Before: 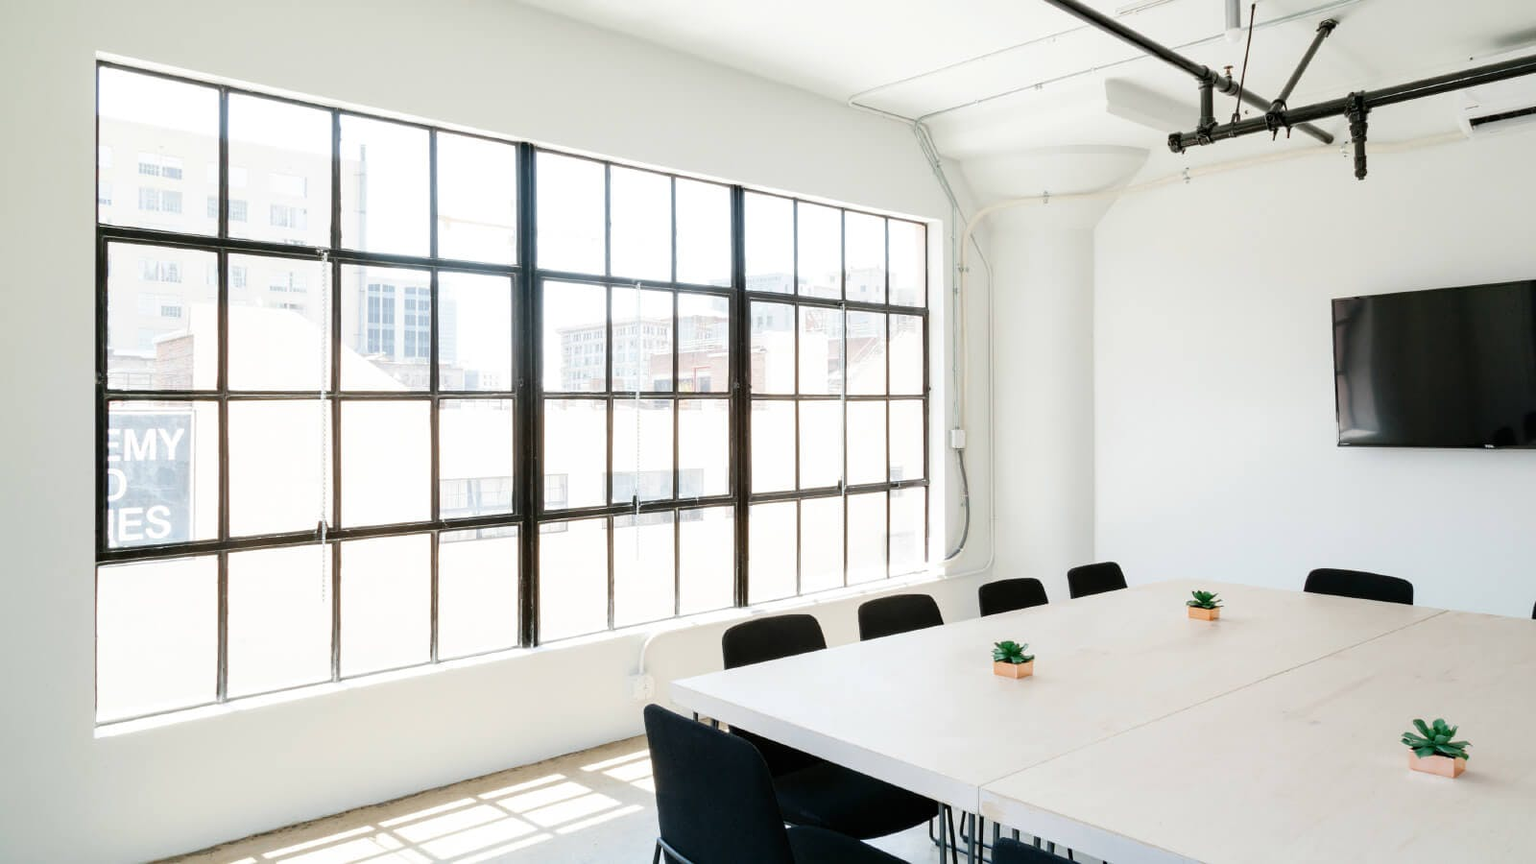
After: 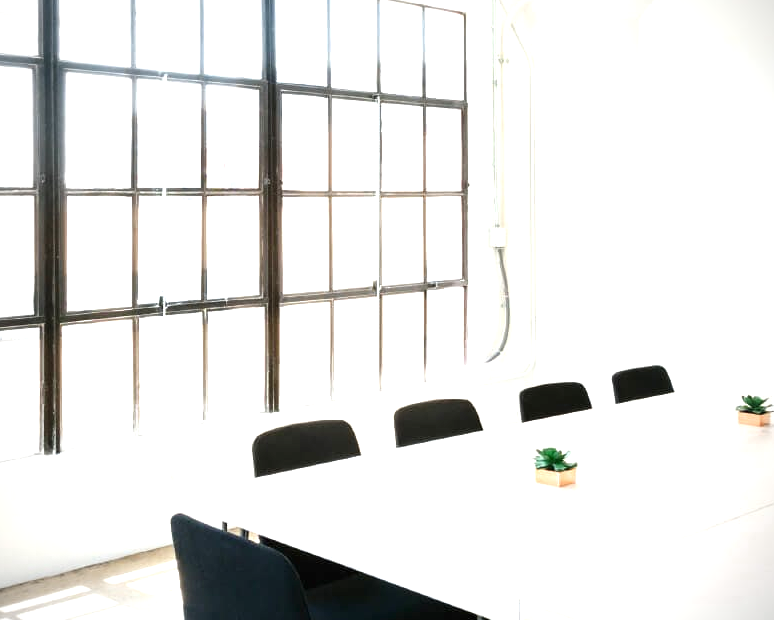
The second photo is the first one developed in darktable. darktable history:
crop: left 31.306%, top 24.501%, right 20.266%, bottom 6.502%
exposure: black level correction 0, exposure 1 EV, compensate highlight preservation false
vignetting: on, module defaults
